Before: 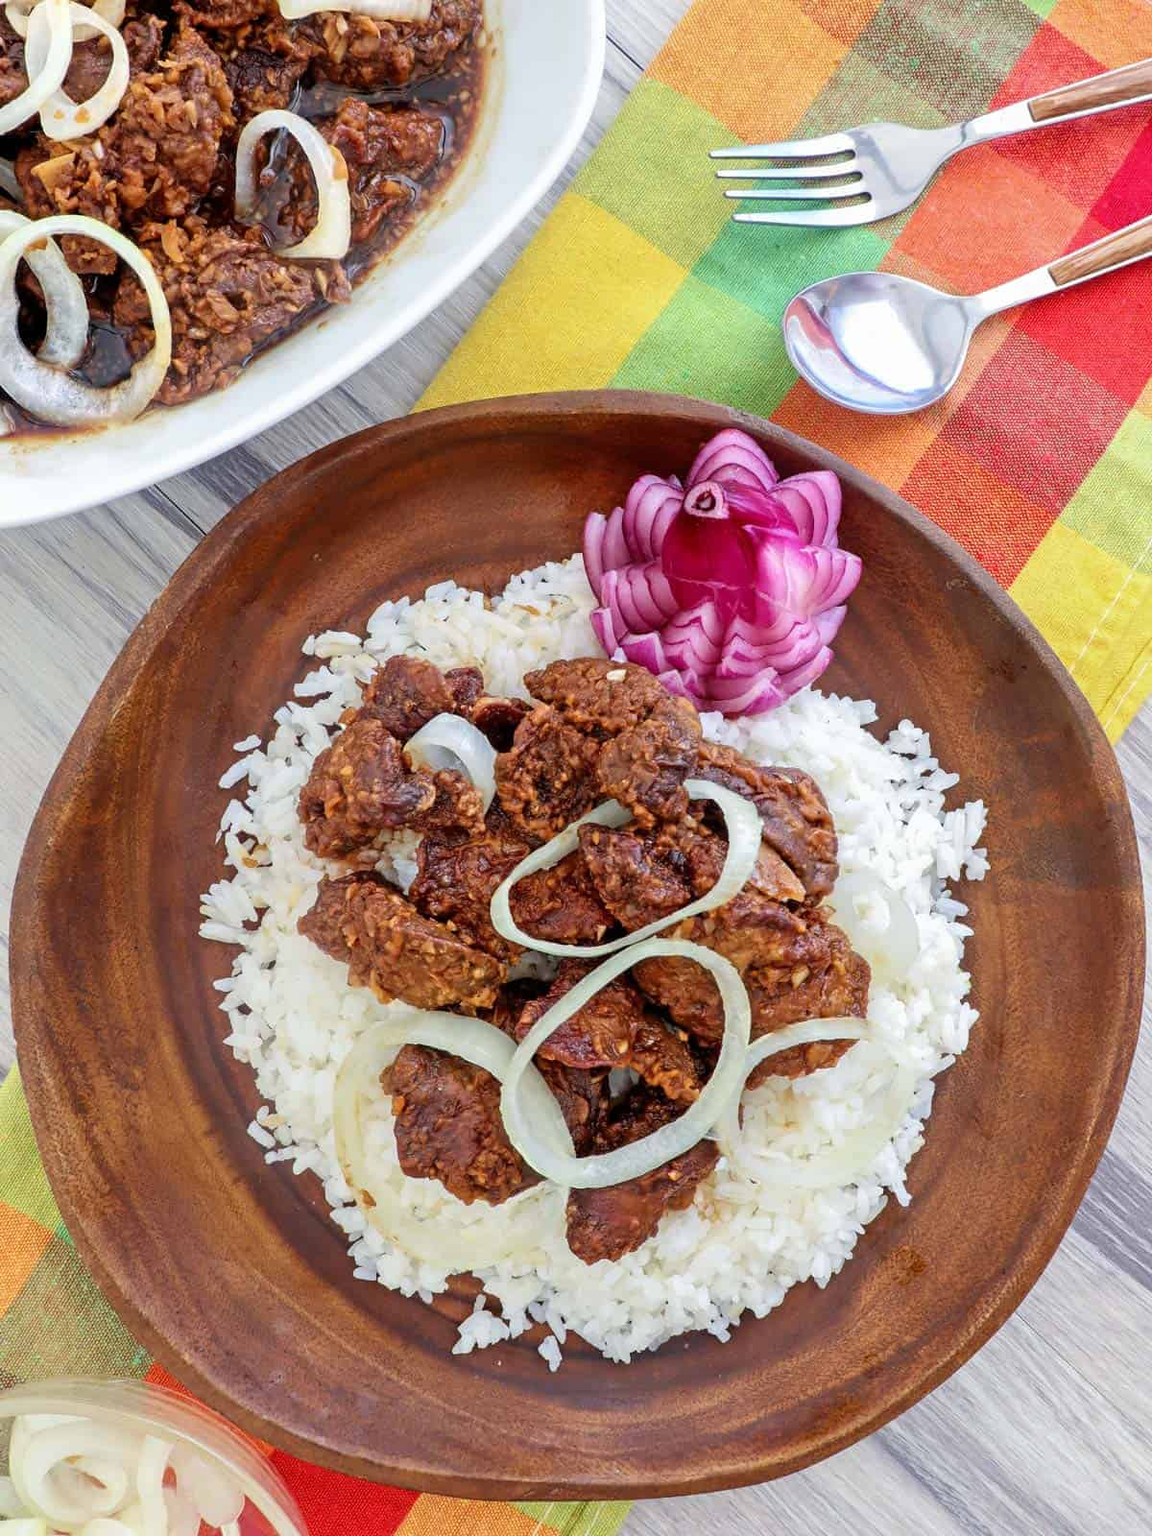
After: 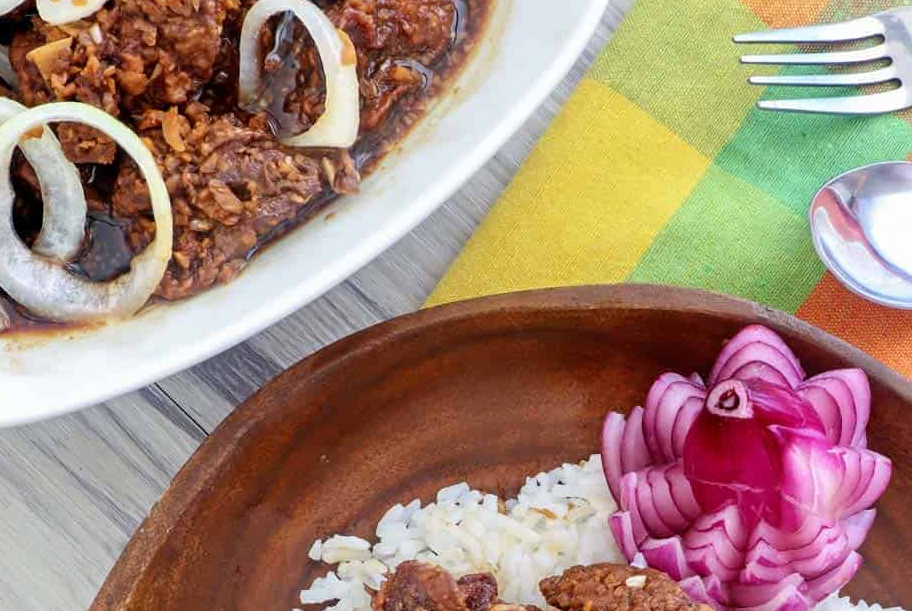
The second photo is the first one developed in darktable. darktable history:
crop: left 0.557%, top 7.634%, right 23.369%, bottom 54.157%
